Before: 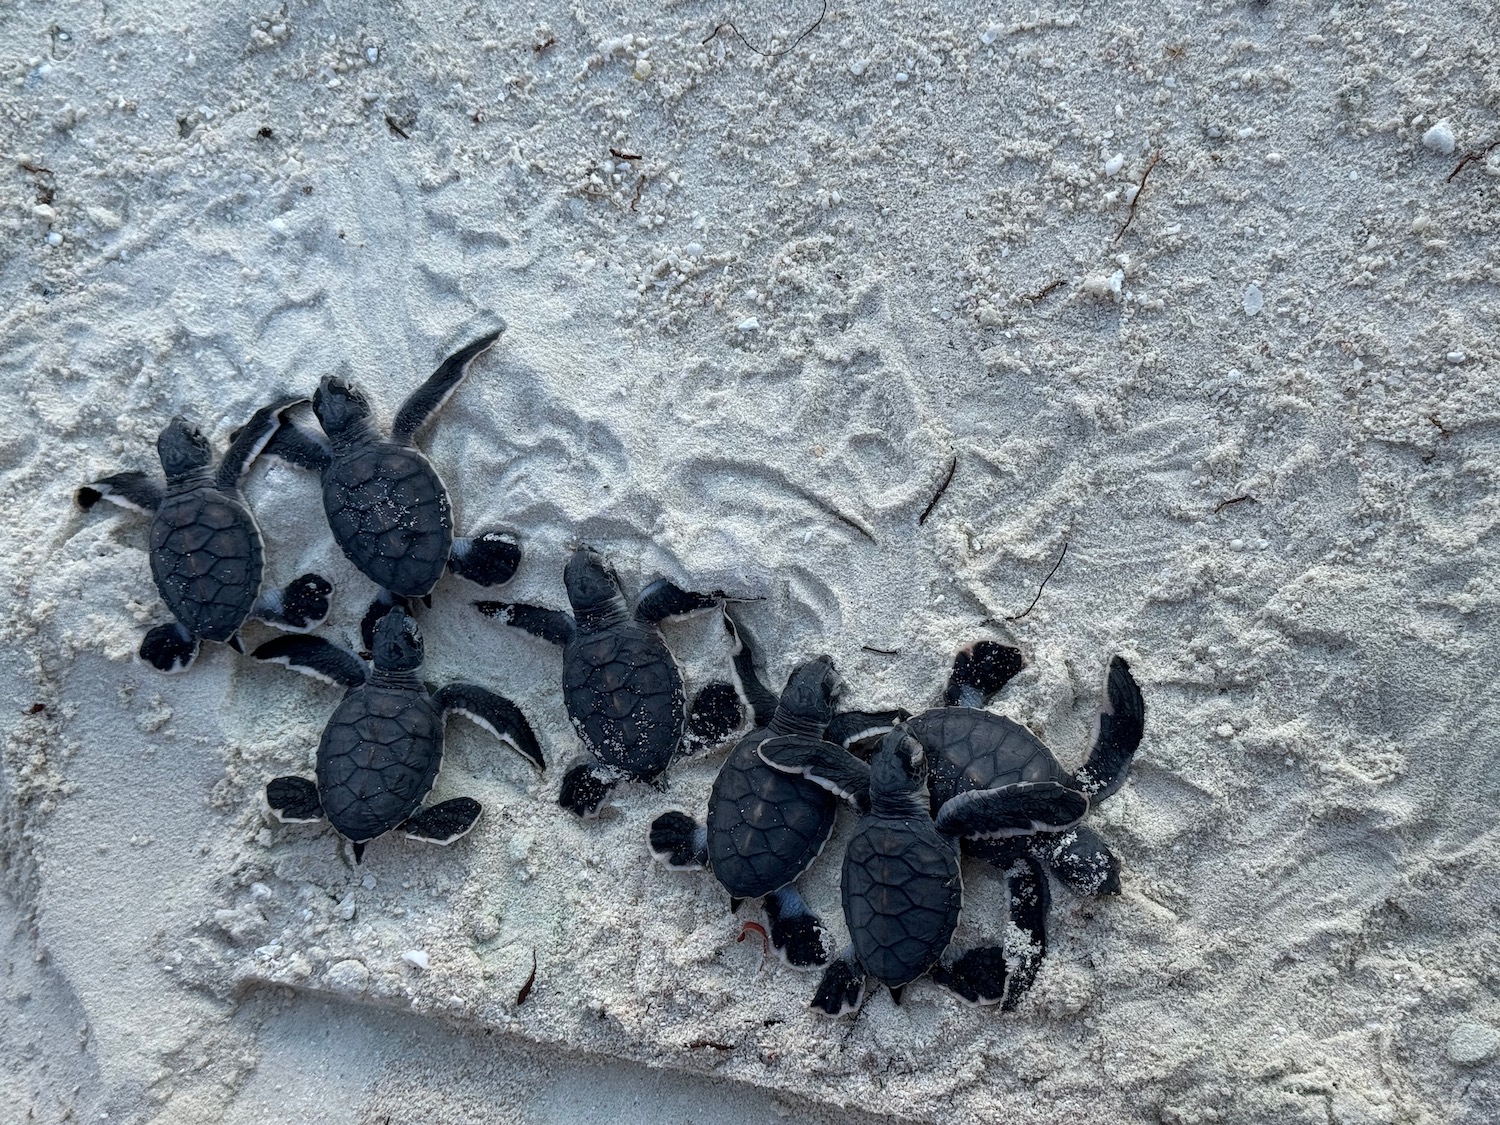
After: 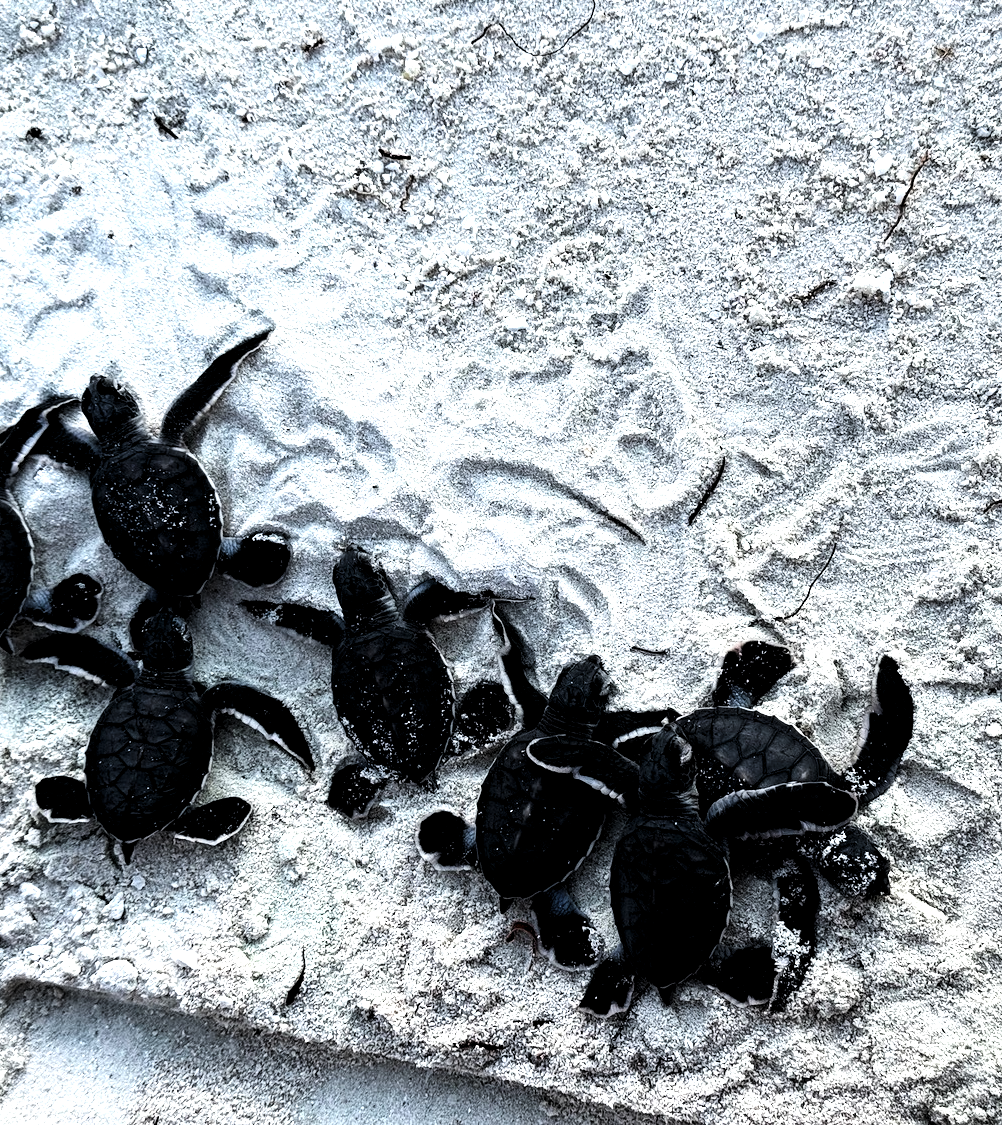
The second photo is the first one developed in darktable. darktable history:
filmic rgb: black relative exposure -7.65 EV, white relative exposure 4.56 EV, threshold 2.98 EV, hardness 3.61, iterations of high-quality reconstruction 0, enable highlight reconstruction true
crop: left 15.415%, right 17.73%
contrast brightness saturation: contrast 0.242, brightness 0.088
levels: levels [0.044, 0.475, 0.791]
exposure: black level correction 0.012, compensate highlight preservation false
color zones: curves: ch2 [(0, 0.5) (0.143, 0.5) (0.286, 0.489) (0.415, 0.421) (0.571, 0.5) (0.714, 0.5) (0.857, 0.5) (1, 0.5)]
